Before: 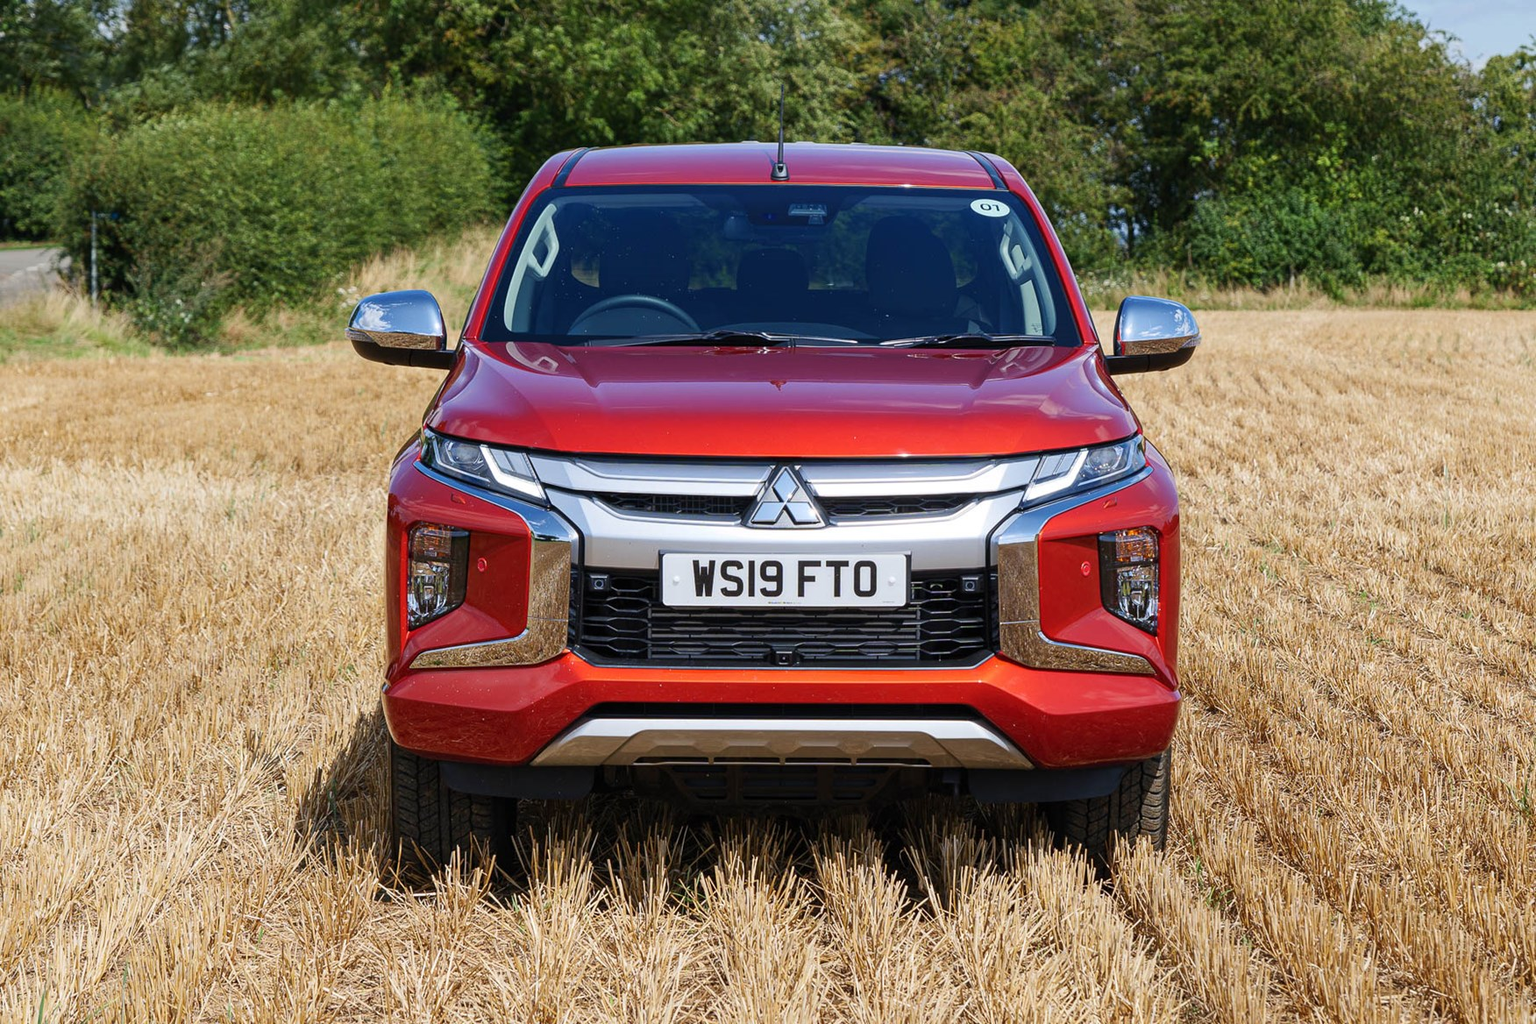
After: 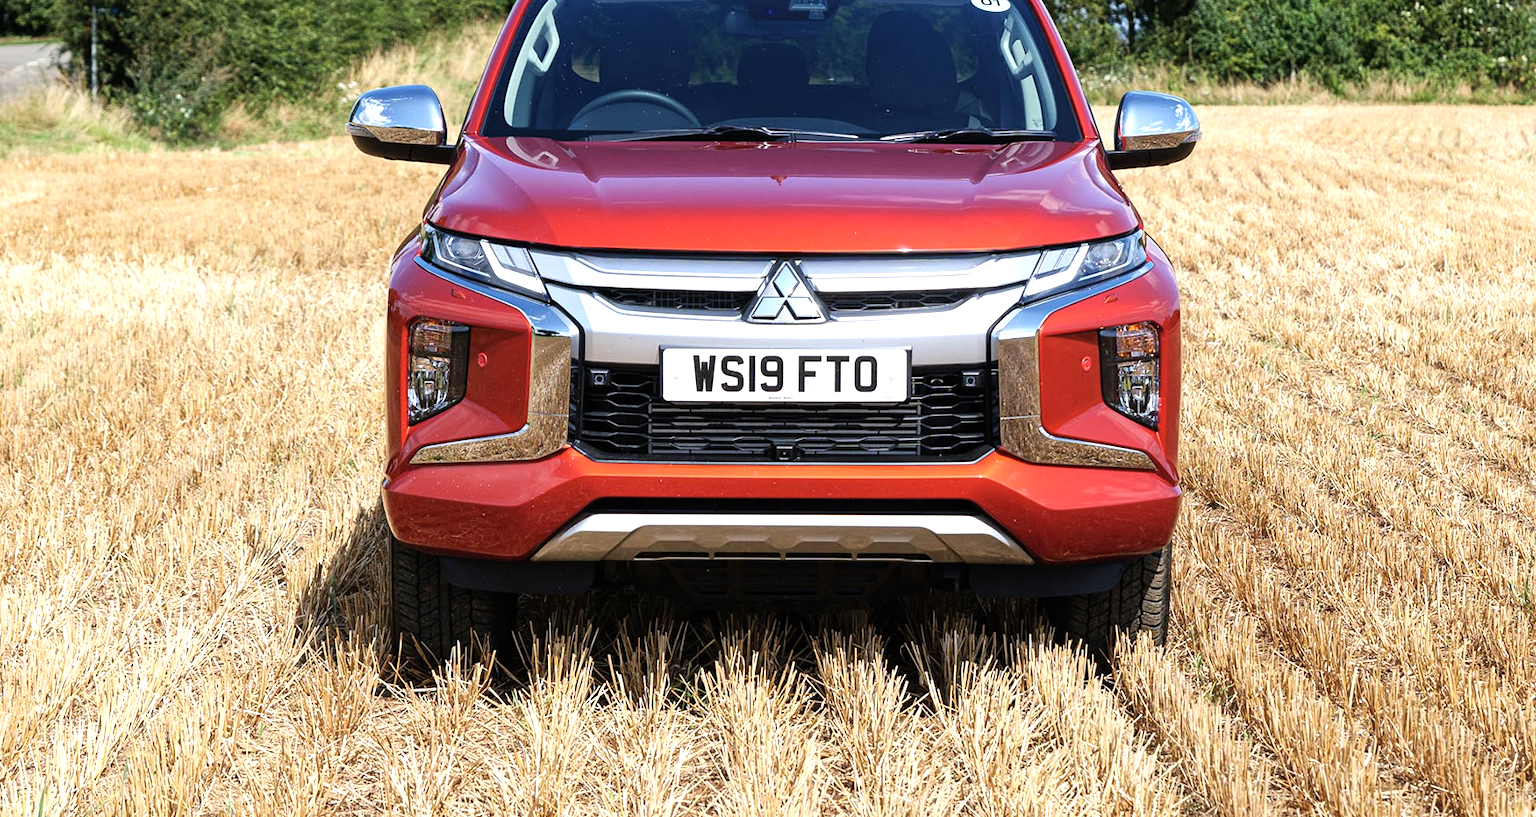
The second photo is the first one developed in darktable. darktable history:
contrast brightness saturation: saturation -0.101
tone equalizer: -8 EV -0.733 EV, -7 EV -0.721 EV, -6 EV -0.608 EV, -5 EV -0.409 EV, -3 EV 0.375 EV, -2 EV 0.6 EV, -1 EV 0.68 EV, +0 EV 0.732 EV
crop and rotate: top 20.174%
